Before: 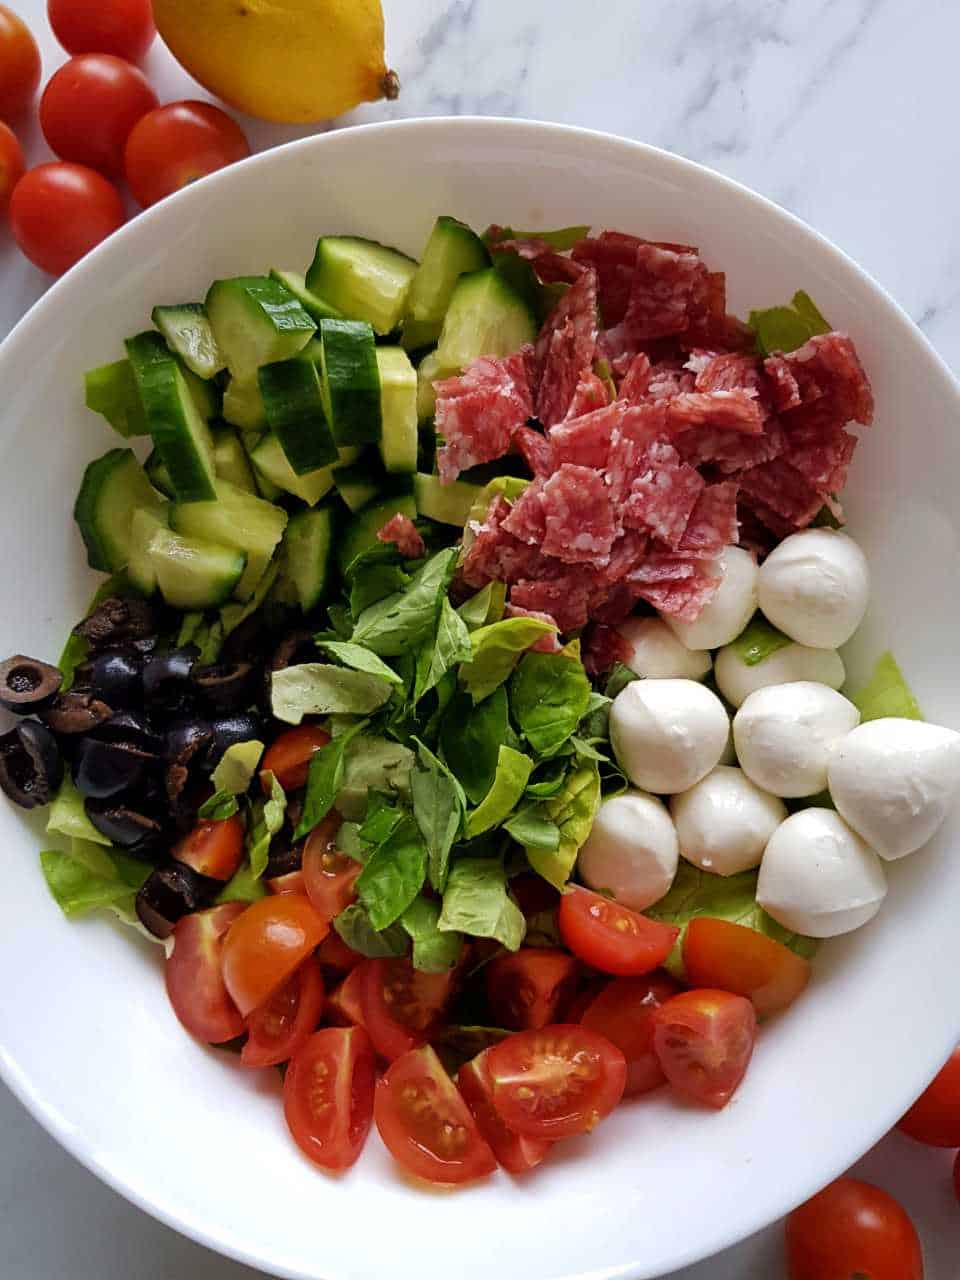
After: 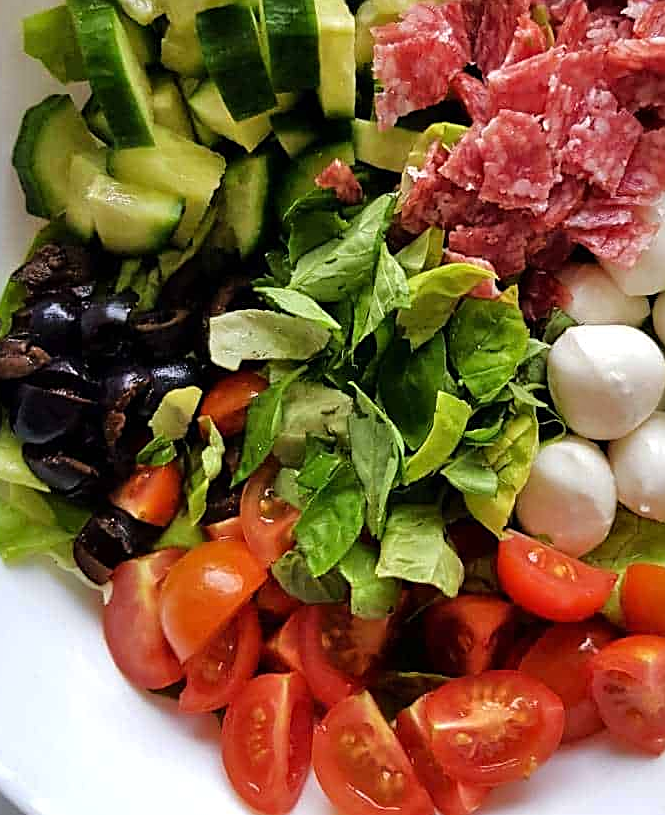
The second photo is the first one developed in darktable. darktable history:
sharpen: on, module defaults
tone equalizer: -8 EV 0.001 EV, -7 EV -0.004 EV, -6 EV 0.009 EV, -5 EV 0.032 EV, -4 EV 0.276 EV, -3 EV 0.644 EV, -2 EV 0.584 EV, -1 EV 0.187 EV, +0 EV 0.024 EV
crop: left 6.488%, top 27.668%, right 24.183%, bottom 8.656%
